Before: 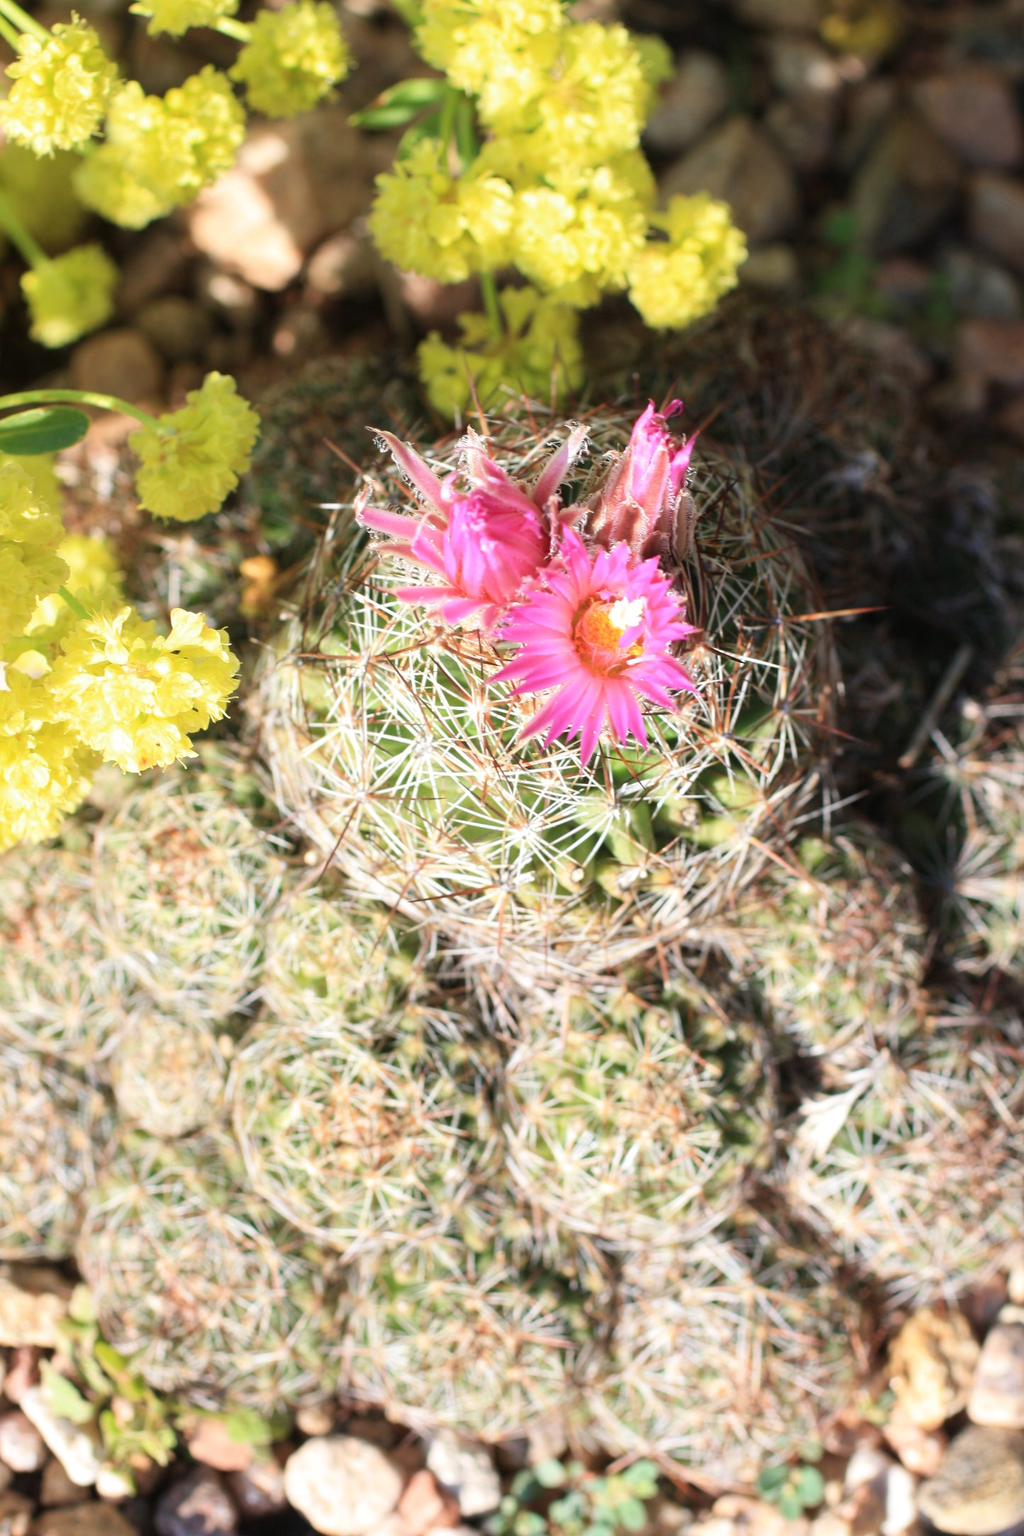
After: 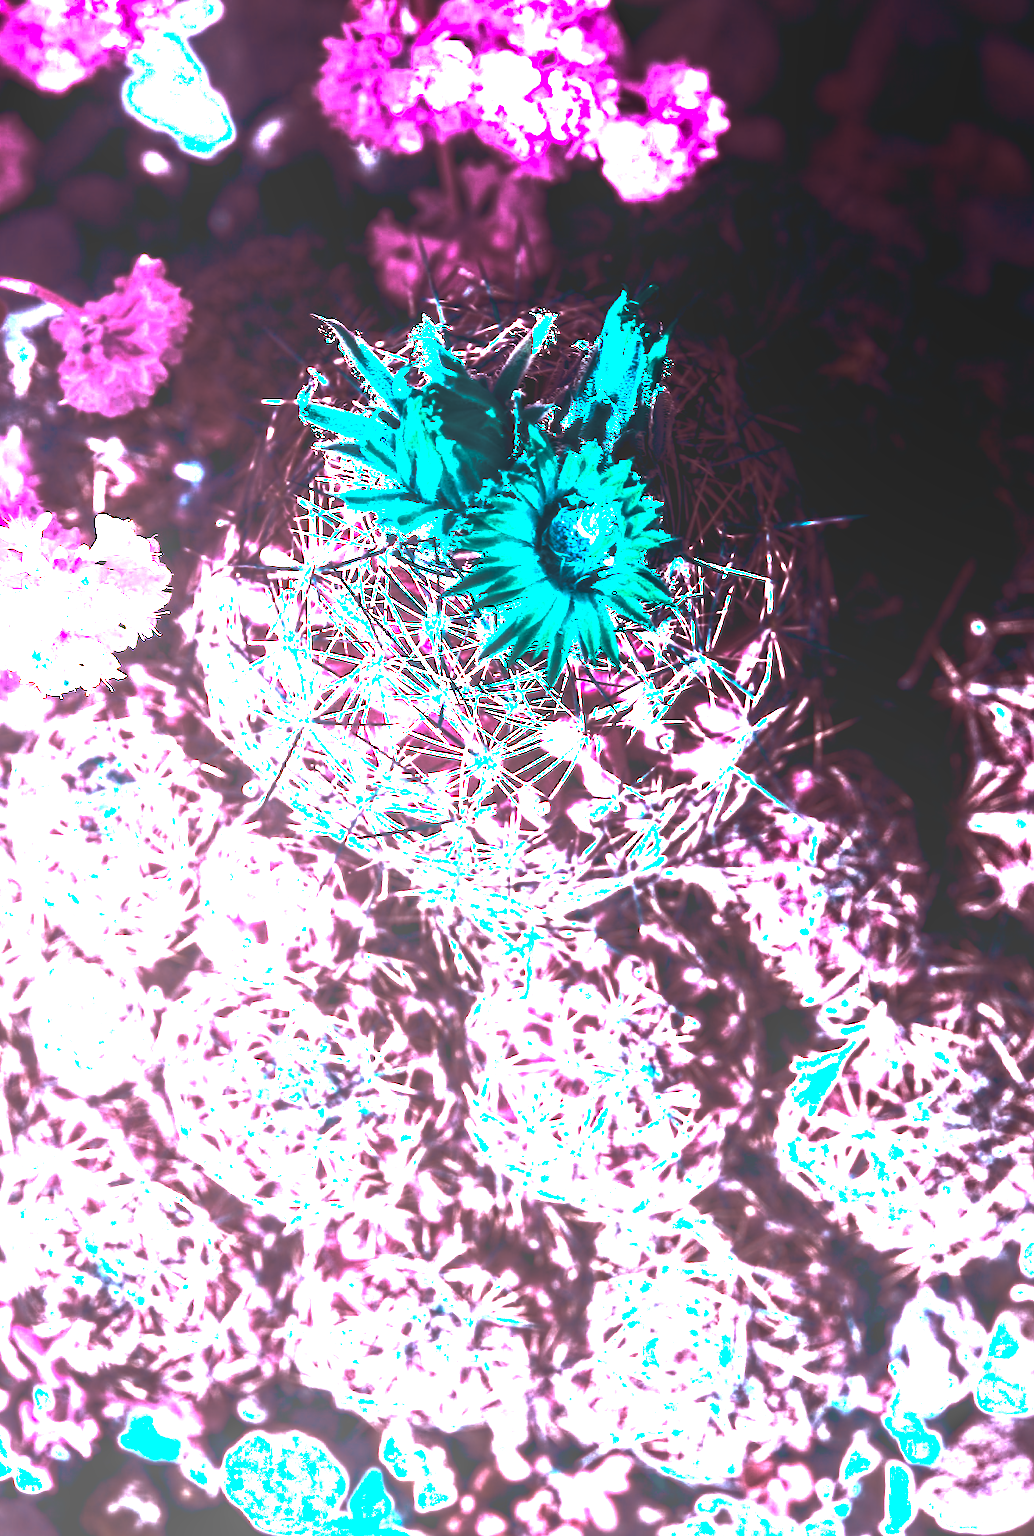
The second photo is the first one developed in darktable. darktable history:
color balance rgb: shadows lift › luminance -18.76%, shadows lift › chroma 35.44%, power › luminance -3.76%, power › hue 142.17°, highlights gain › chroma 7.5%, highlights gain › hue 184.75°, global offset › luminance -0.52%, global offset › chroma 0.91%, global offset › hue 173.36°, shadows fall-off 300%, white fulcrum 2 EV, highlights fall-off 300%, linear chroma grading › shadows 17.19%, linear chroma grading › highlights 61.12%, linear chroma grading › global chroma 50%, hue shift -150.52°, perceptual brilliance grading › global brilliance 12%, mask middle-gray fulcrum 100%, contrast gray fulcrum 38.43%, contrast 35.15%, saturation formula JzAzBz (2021)
contrast brightness saturation: contrast 0.12, brightness -0.12, saturation 0.2
local contrast: detail 144%
exposure: exposure 0.661 EV, compensate highlight preservation false
base curve: curves: ch0 [(0, 0) (0.283, 0.295) (1, 1)], preserve colors none
tone curve: curves: ch0 [(0, 0) (0.765, 0.349) (1, 1)], color space Lab, linked channels, preserve colors none
crop and rotate: left 8.262%, top 9.226%
